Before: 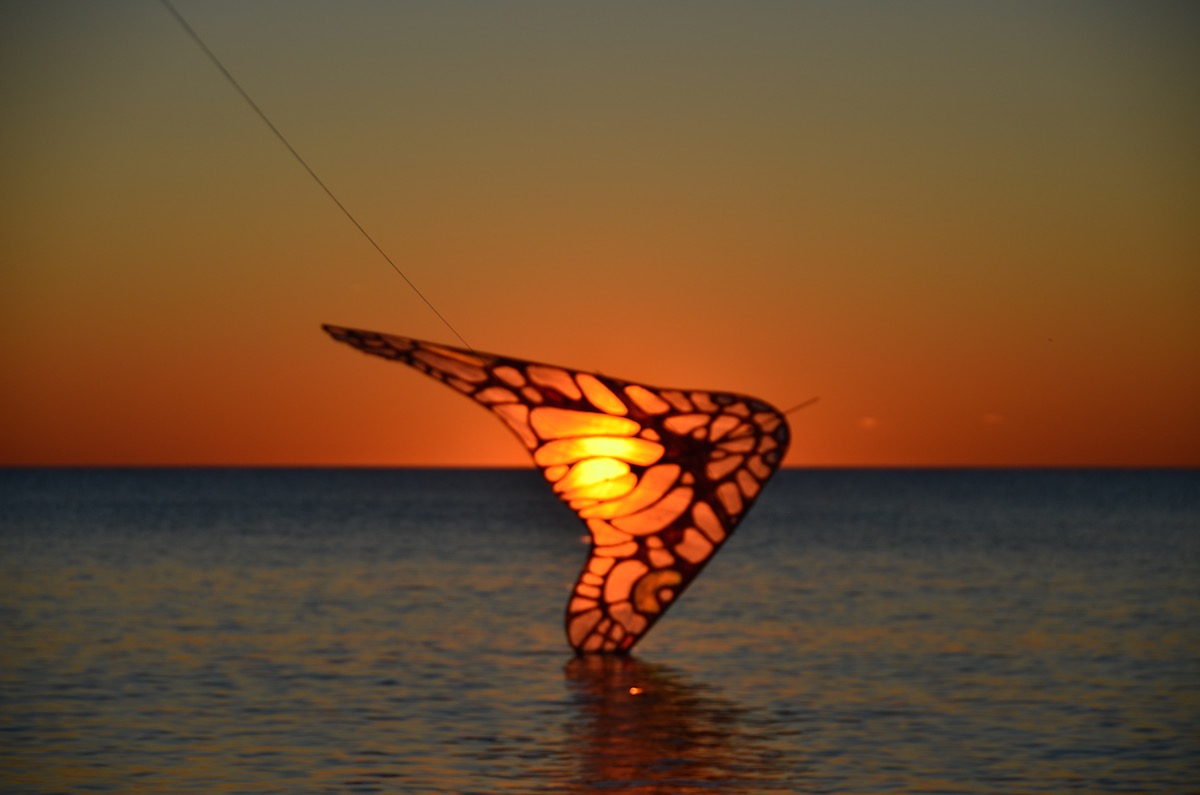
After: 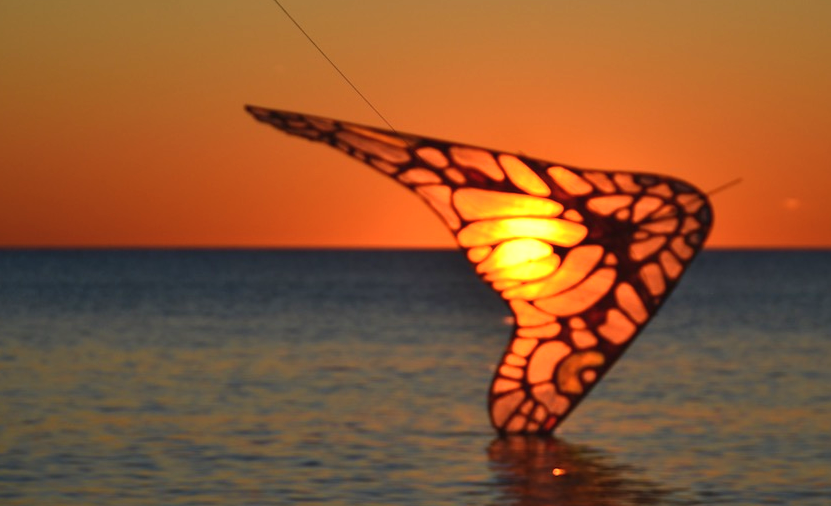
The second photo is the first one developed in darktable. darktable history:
crop: left 6.488%, top 27.668%, right 24.183%, bottom 8.656%
velvia: strength 15%
exposure: black level correction -0.002, exposure 0.54 EV, compensate highlight preservation false
